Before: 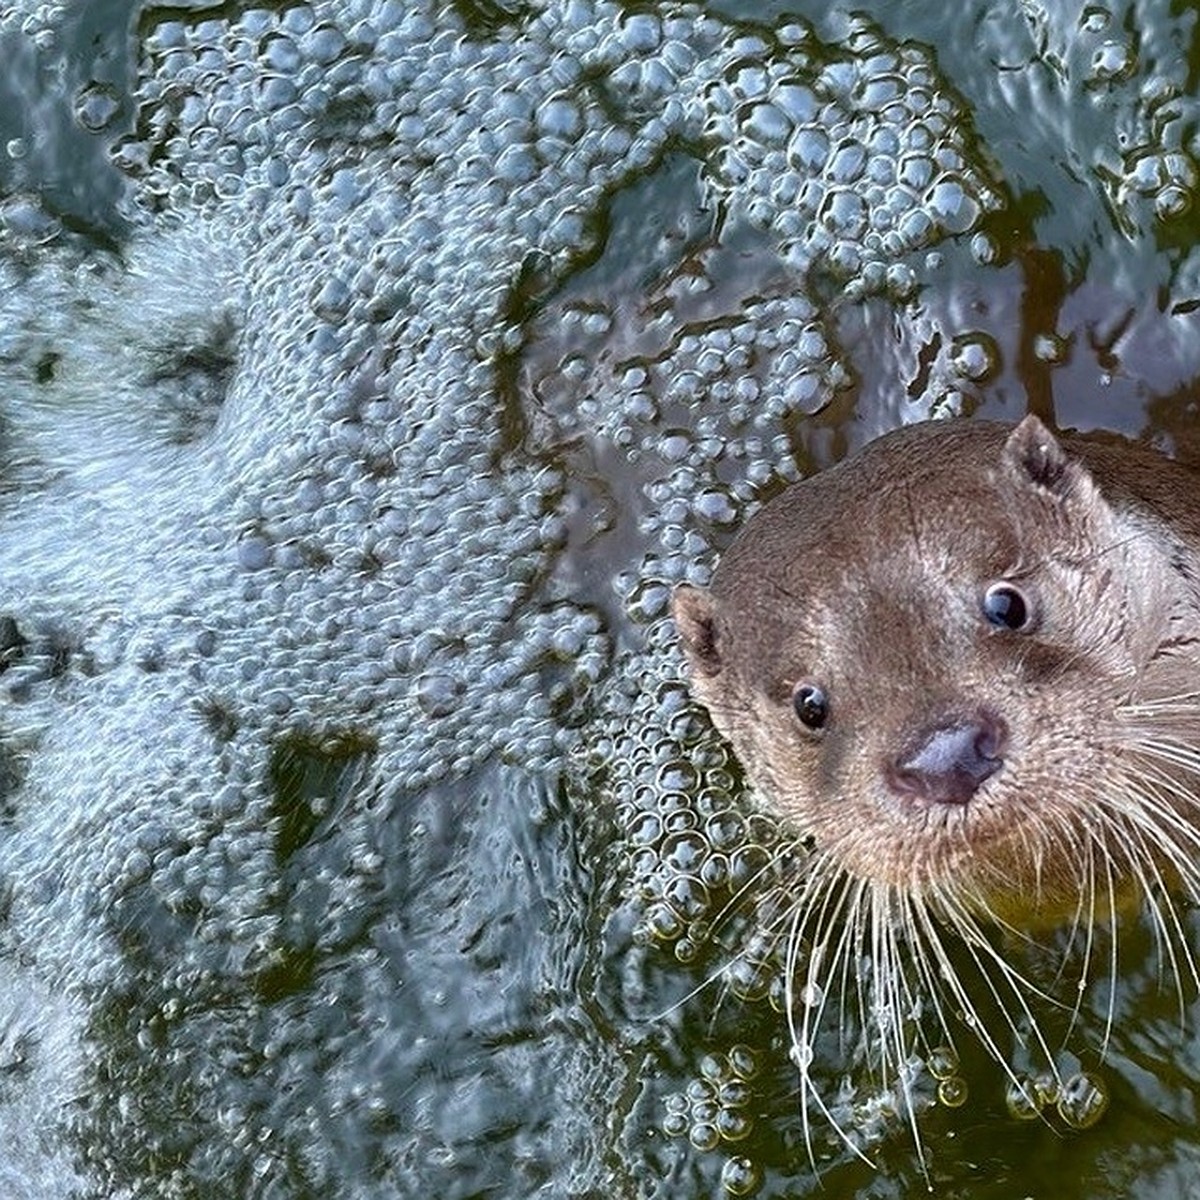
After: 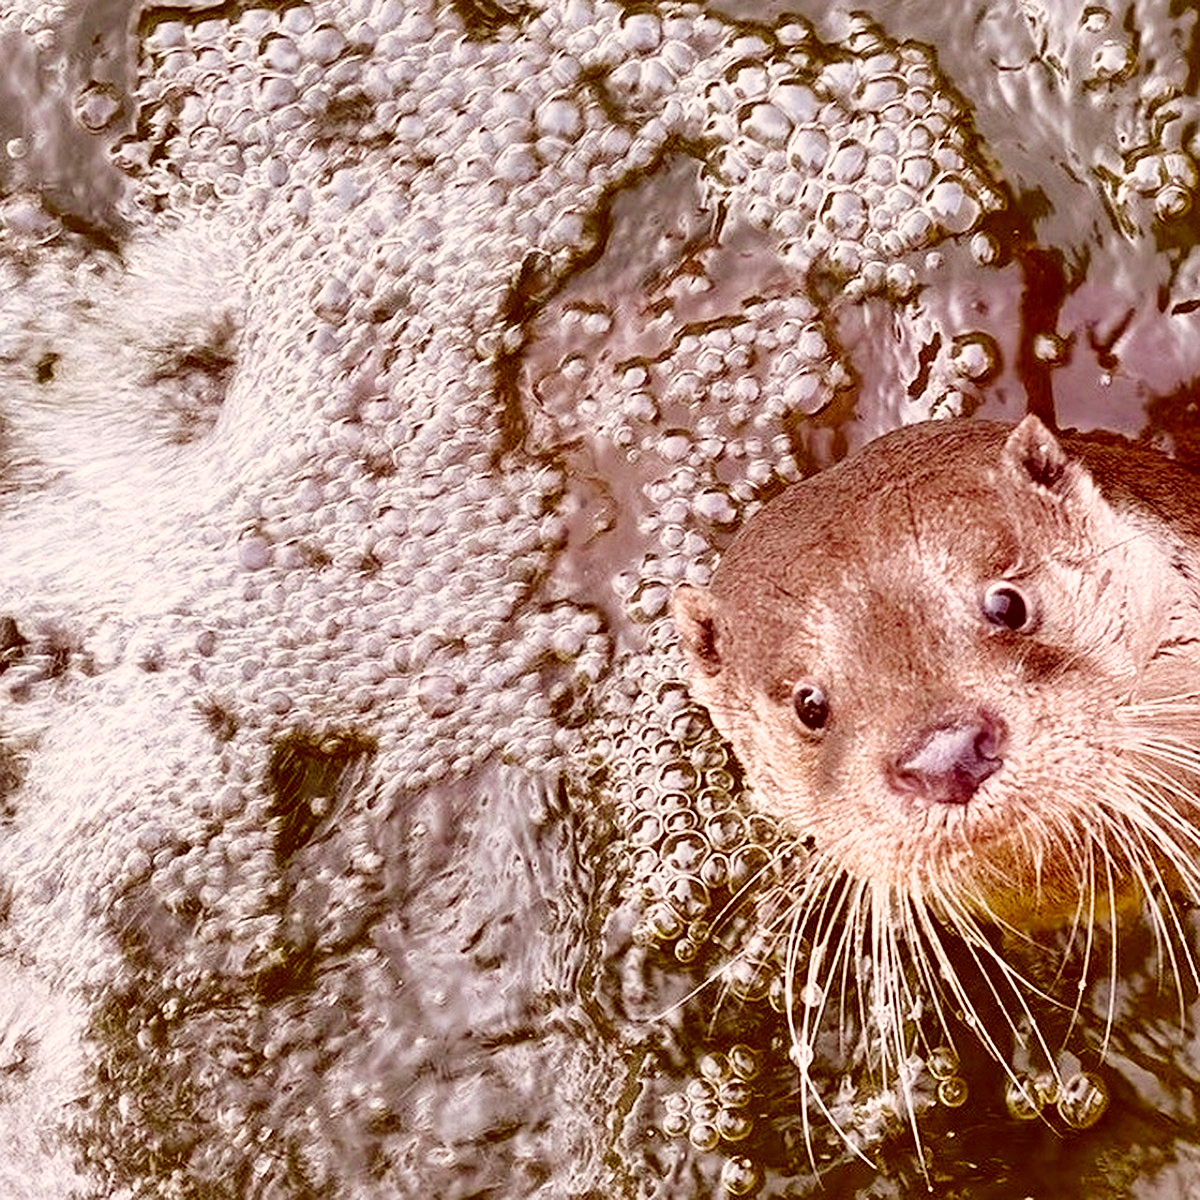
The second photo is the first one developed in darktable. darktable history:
color correction: highlights a* 9.03, highlights b* 8.71, shadows a* 40, shadows b* 40, saturation 0.8
color balance rgb: perceptual saturation grading › global saturation -3%
base curve: curves: ch0 [(0, 0) (0.028, 0.03) (0.121, 0.232) (0.46, 0.748) (0.859, 0.968) (1, 1)], preserve colors none
